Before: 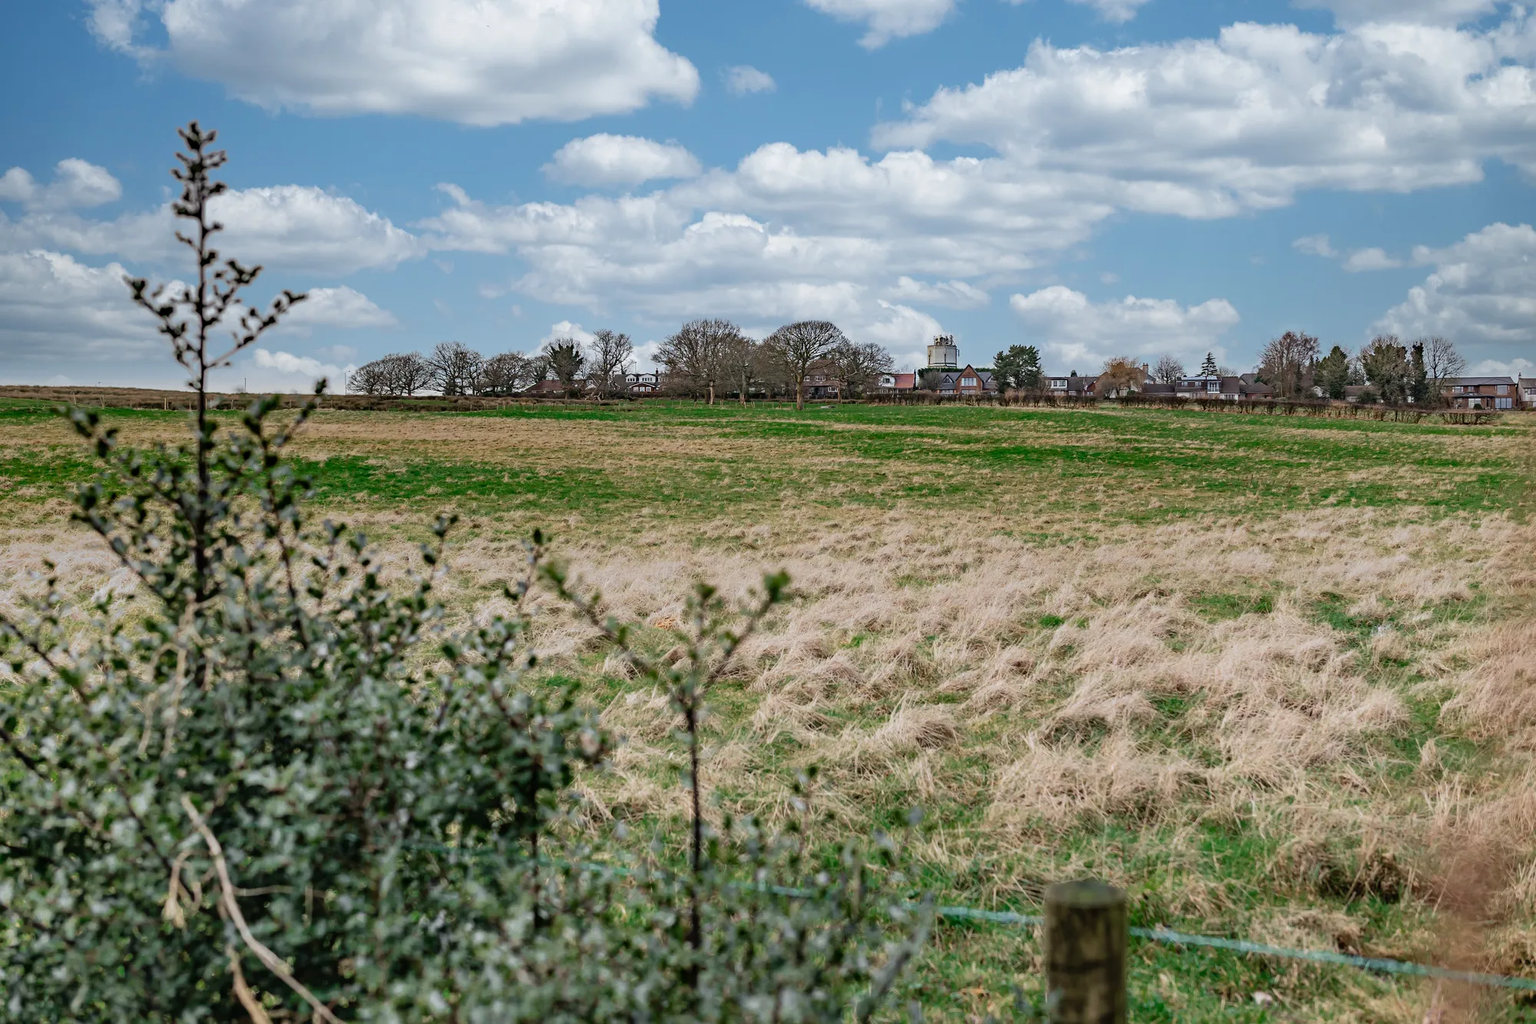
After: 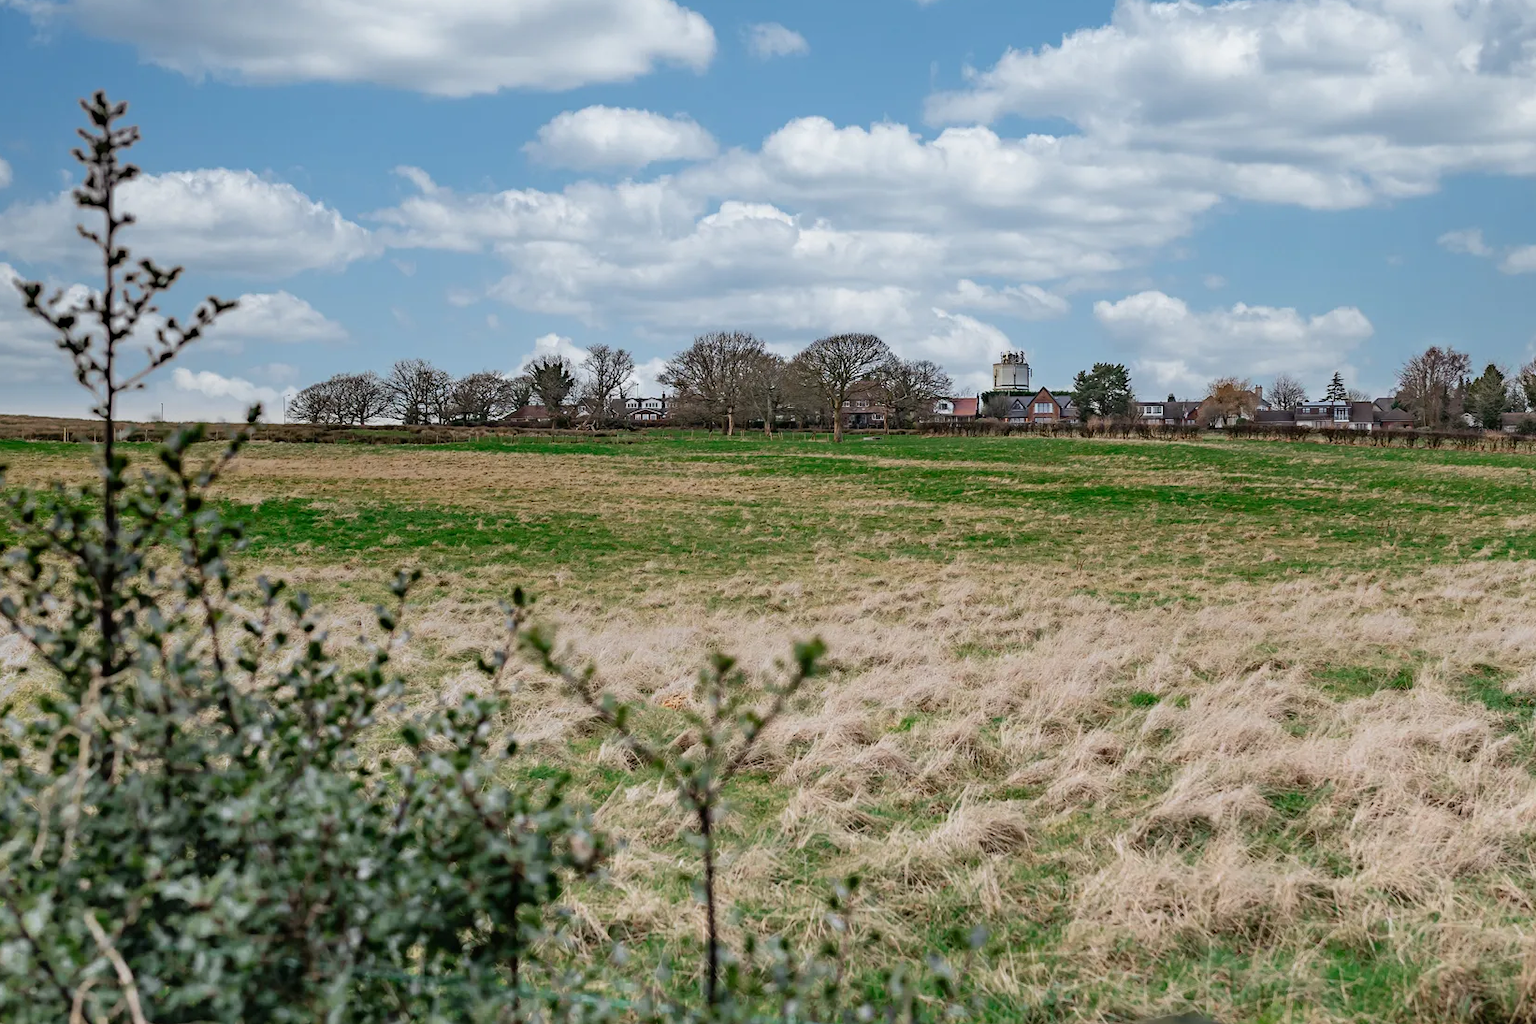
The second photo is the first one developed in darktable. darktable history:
crop and rotate: left 7.332%, top 4.648%, right 10.524%, bottom 13.19%
